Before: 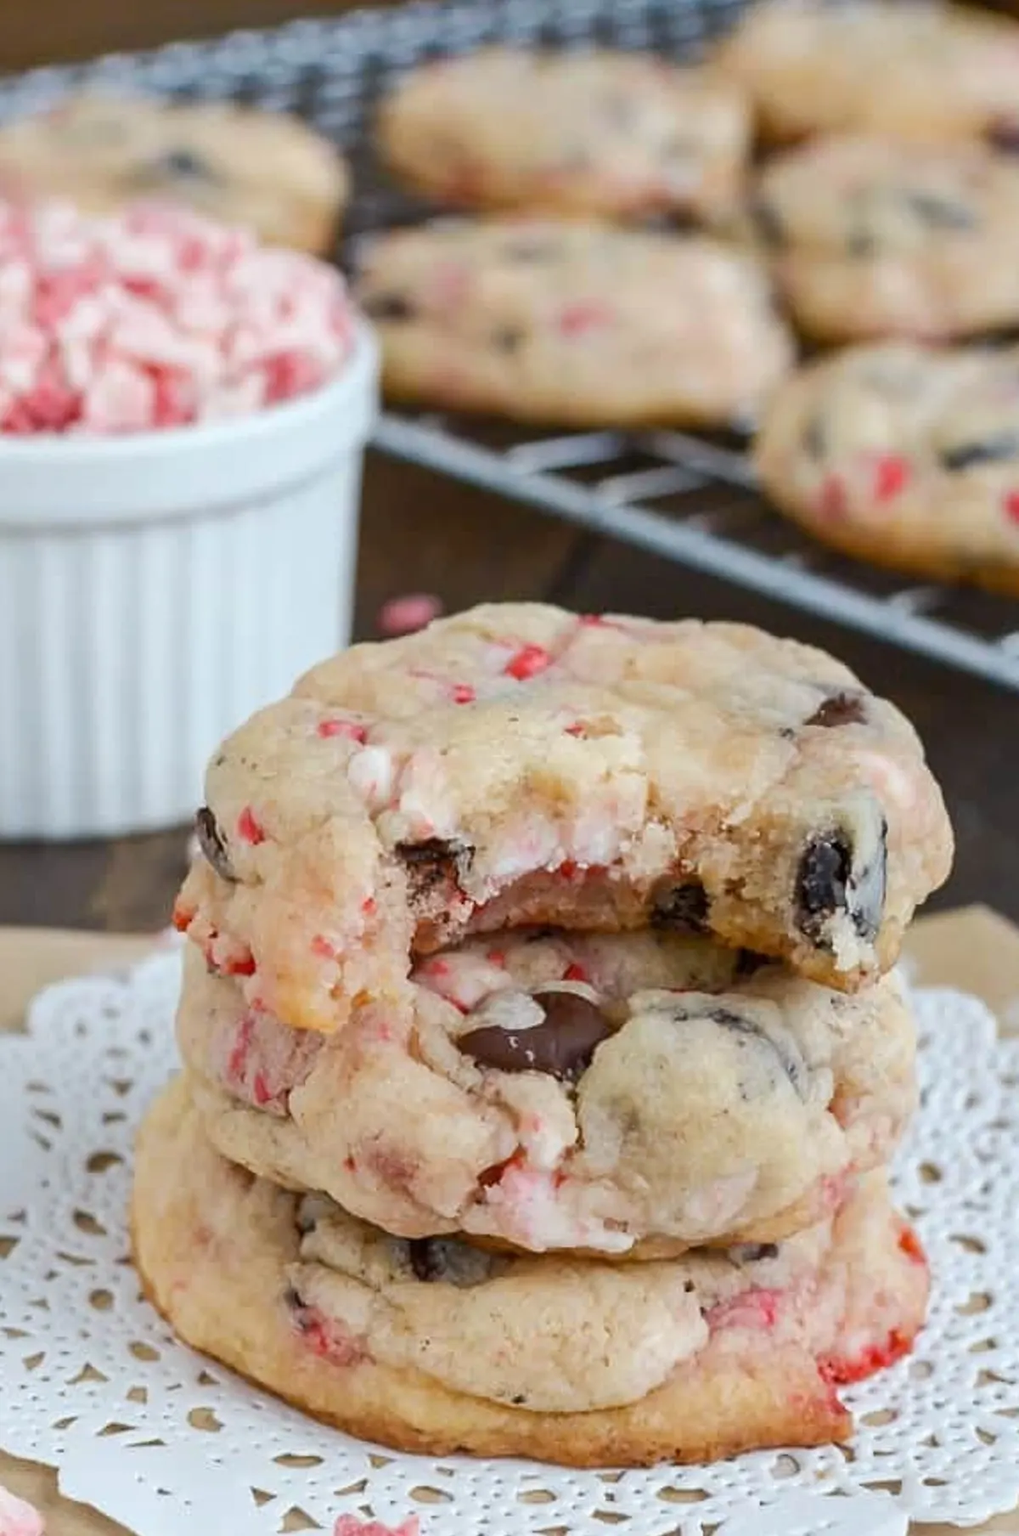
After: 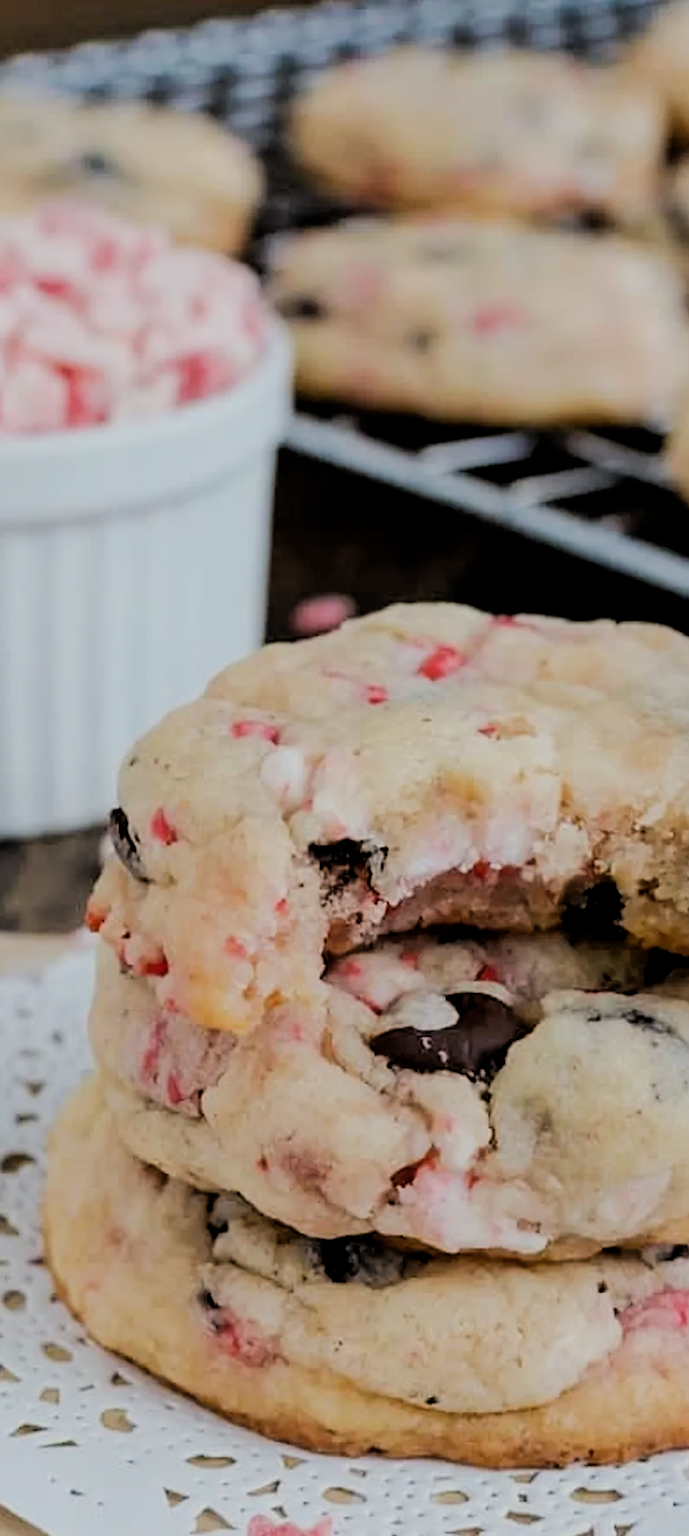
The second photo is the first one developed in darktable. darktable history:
tone equalizer: edges refinement/feathering 500, mask exposure compensation -1.57 EV, preserve details no
crop and rotate: left 8.65%, right 23.708%
filmic rgb: black relative exposure -2.92 EV, white relative exposure 4.56 EV, hardness 1.72, contrast 1.243
exposure: exposure -0.146 EV, compensate exposure bias true, compensate highlight preservation false
